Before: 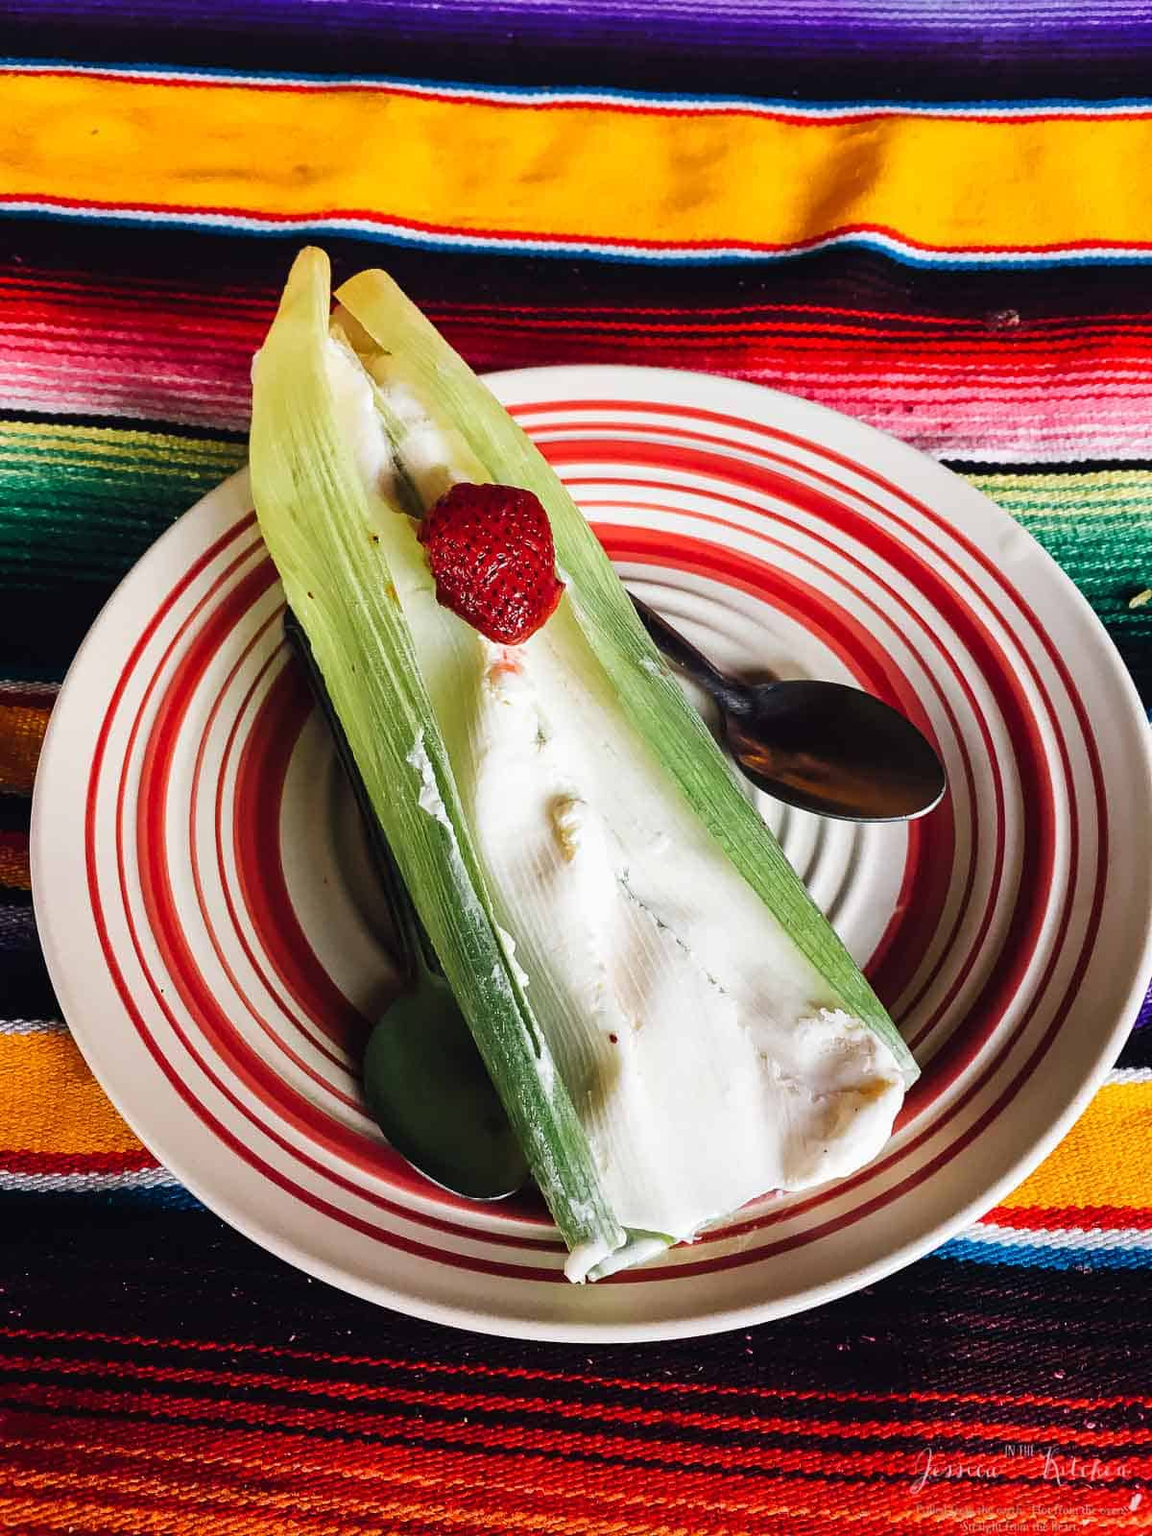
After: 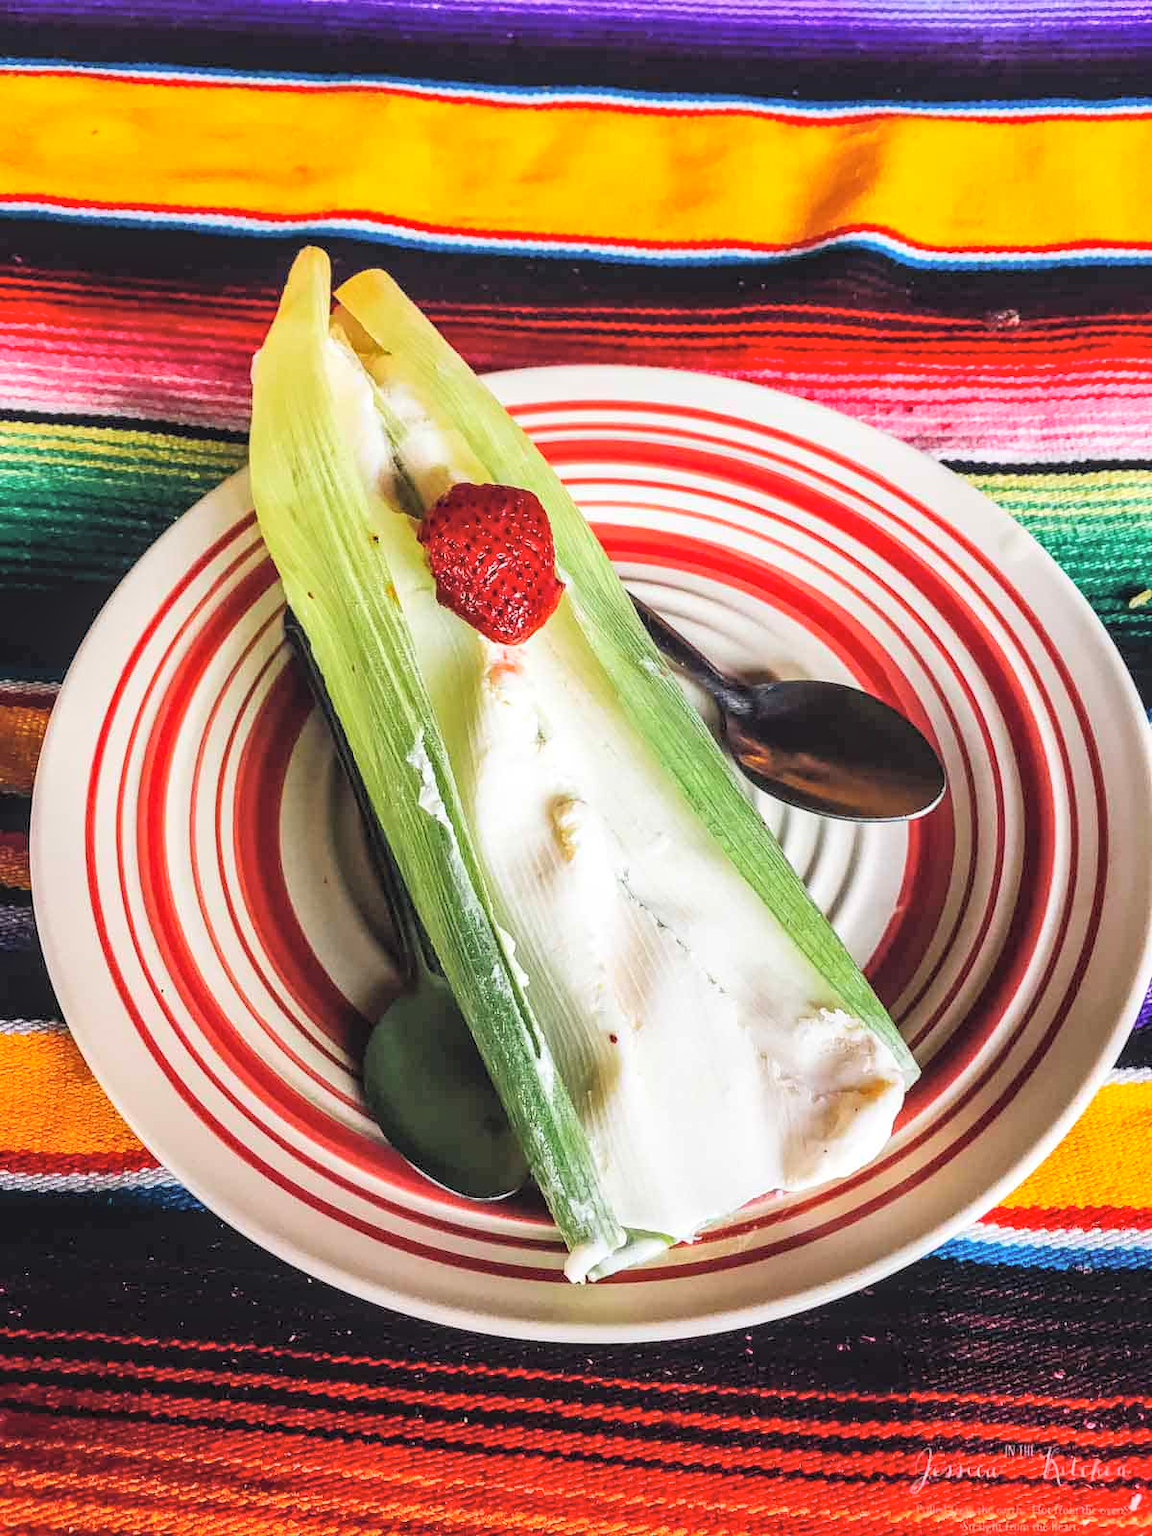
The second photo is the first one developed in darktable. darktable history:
contrast brightness saturation: contrast 0.101, brightness 0.305, saturation 0.149
local contrast: on, module defaults
